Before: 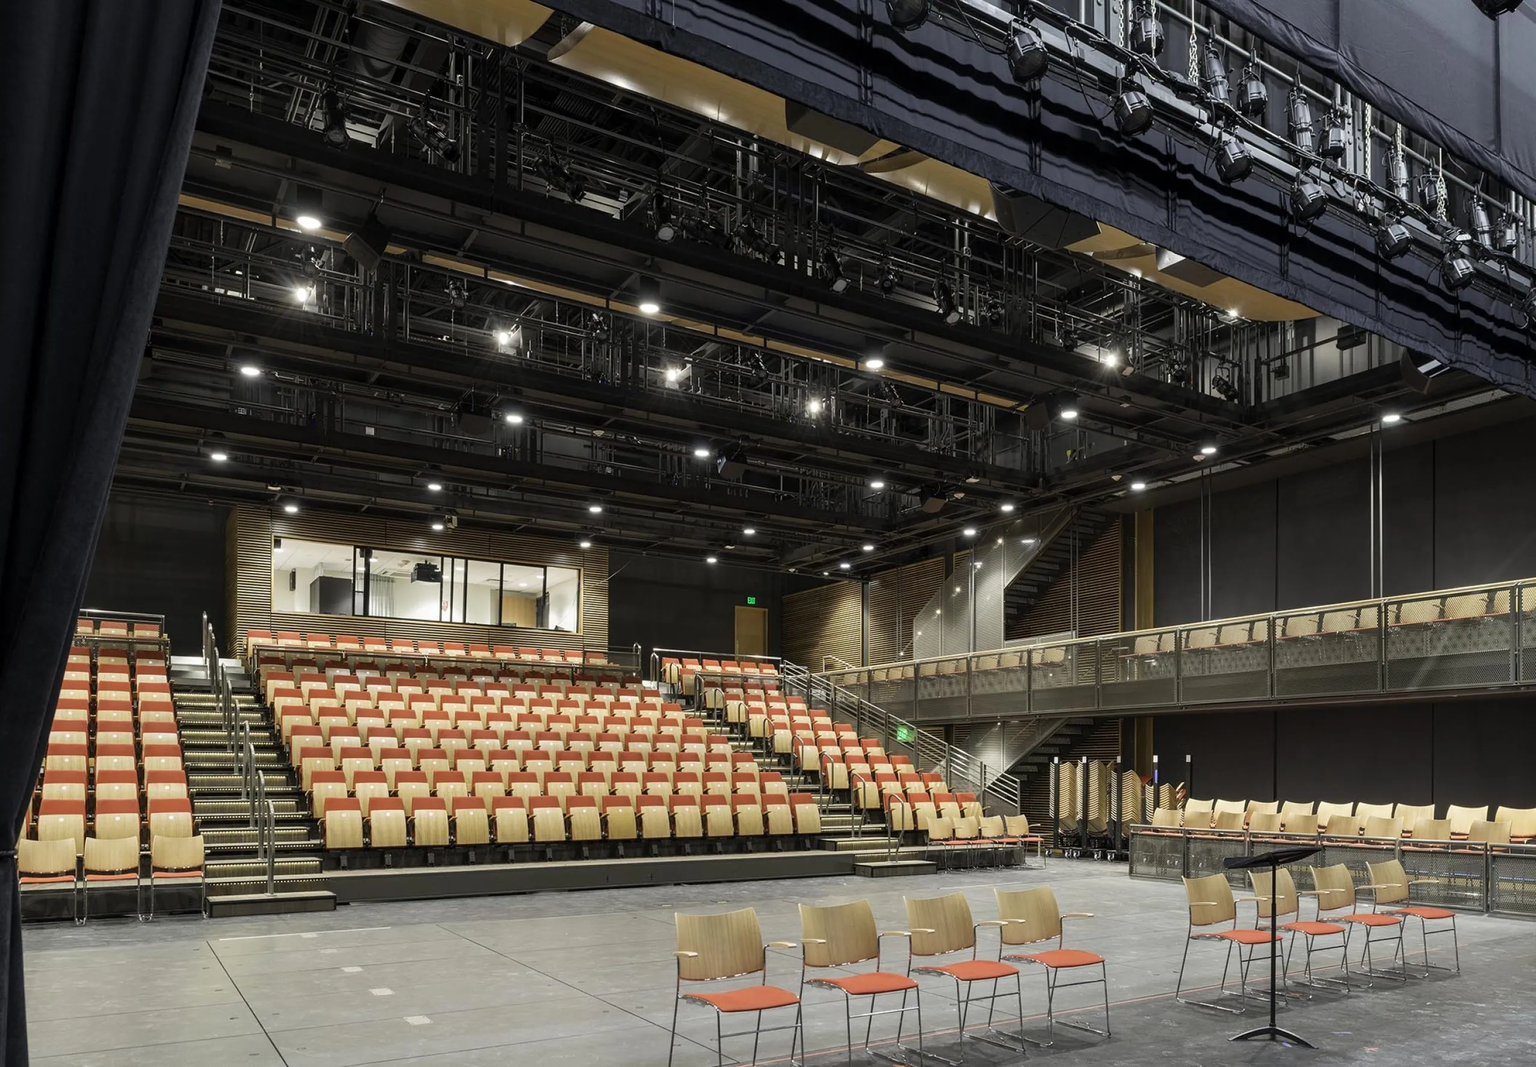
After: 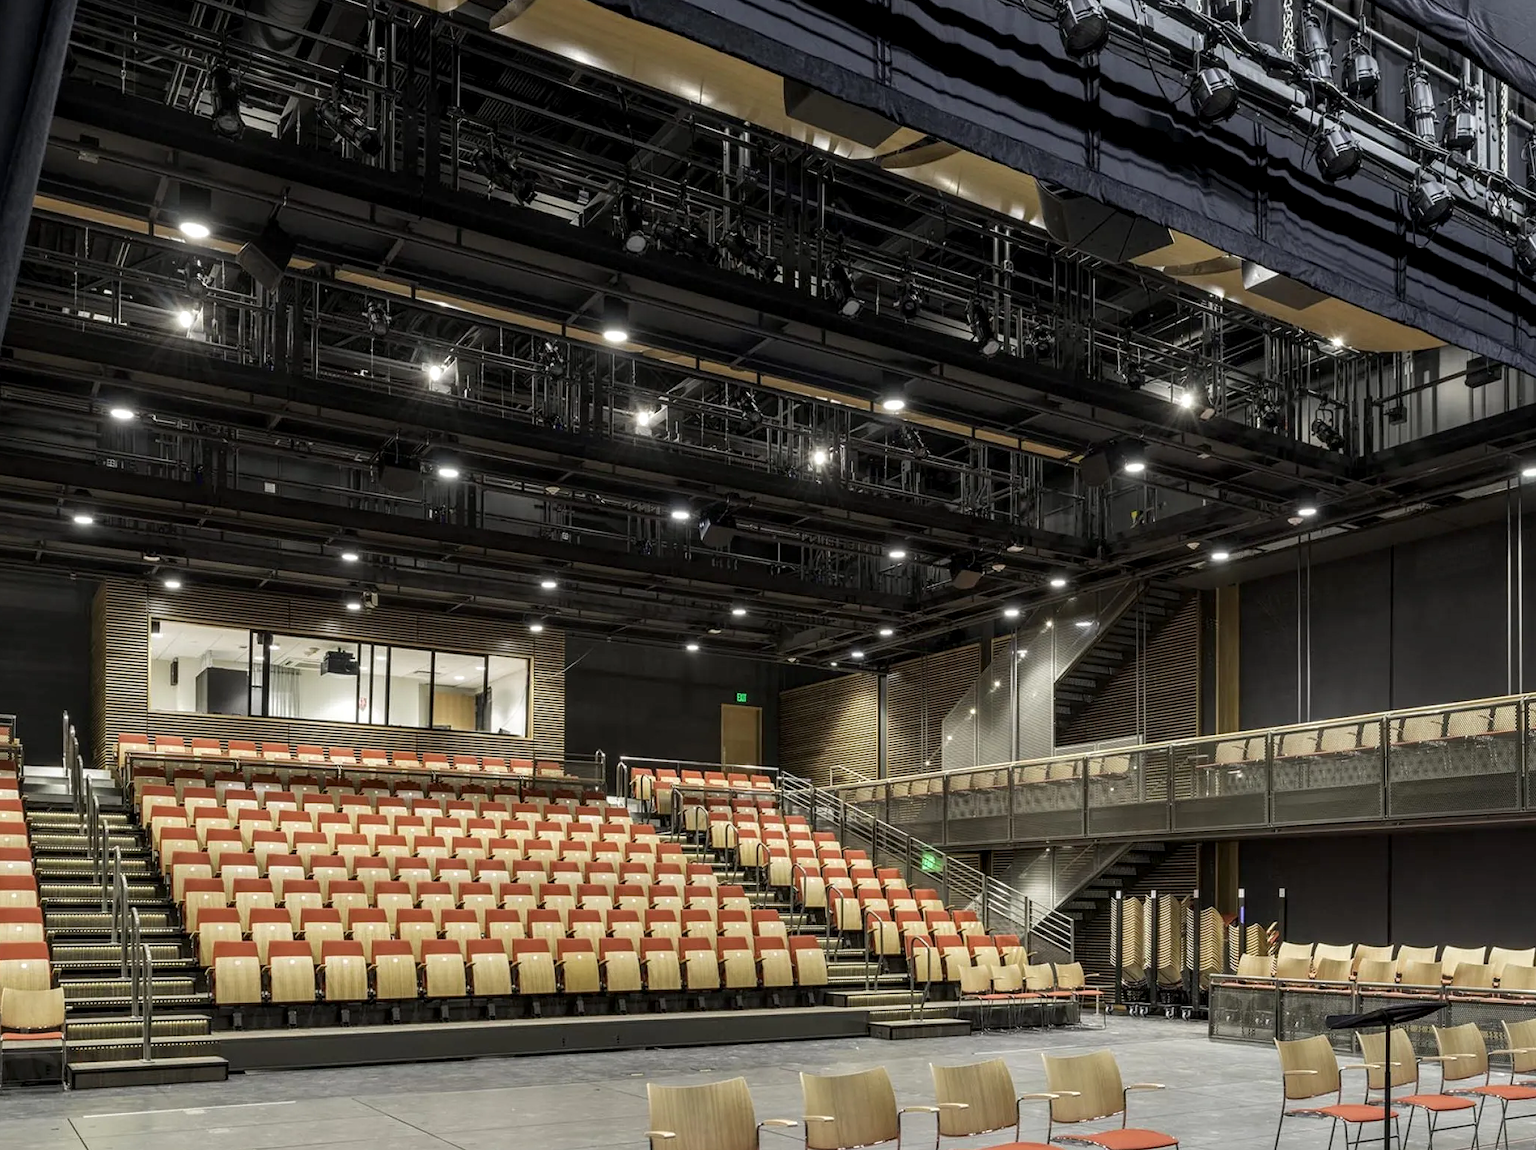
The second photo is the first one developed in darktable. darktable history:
crop: left 9.911%, top 3.484%, right 9.196%, bottom 9.241%
local contrast: detail 130%
